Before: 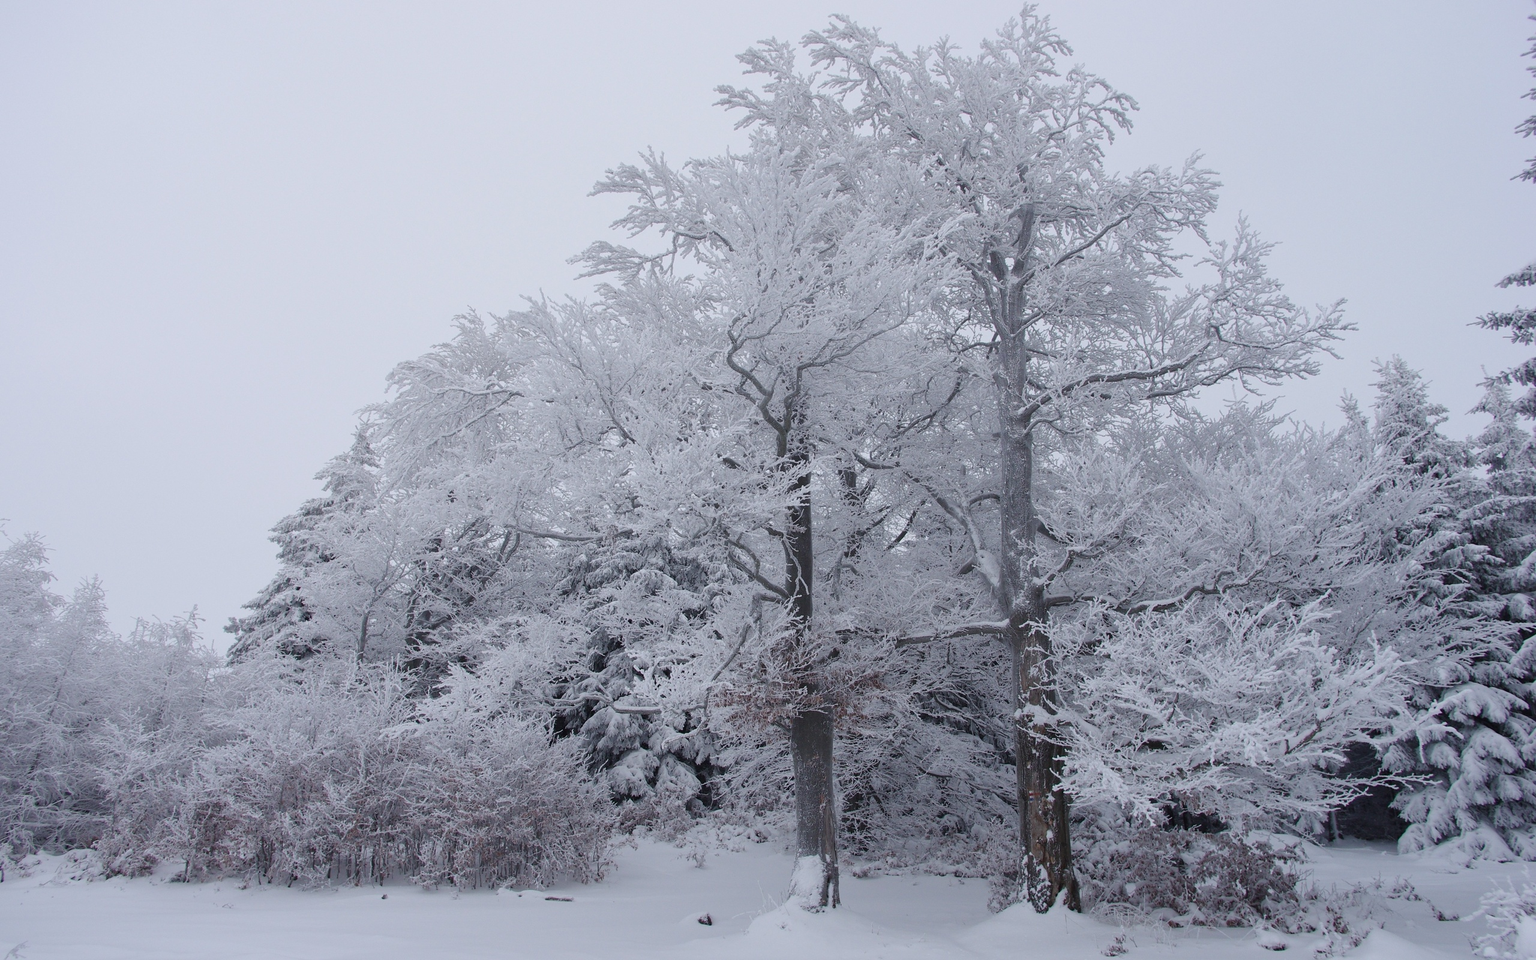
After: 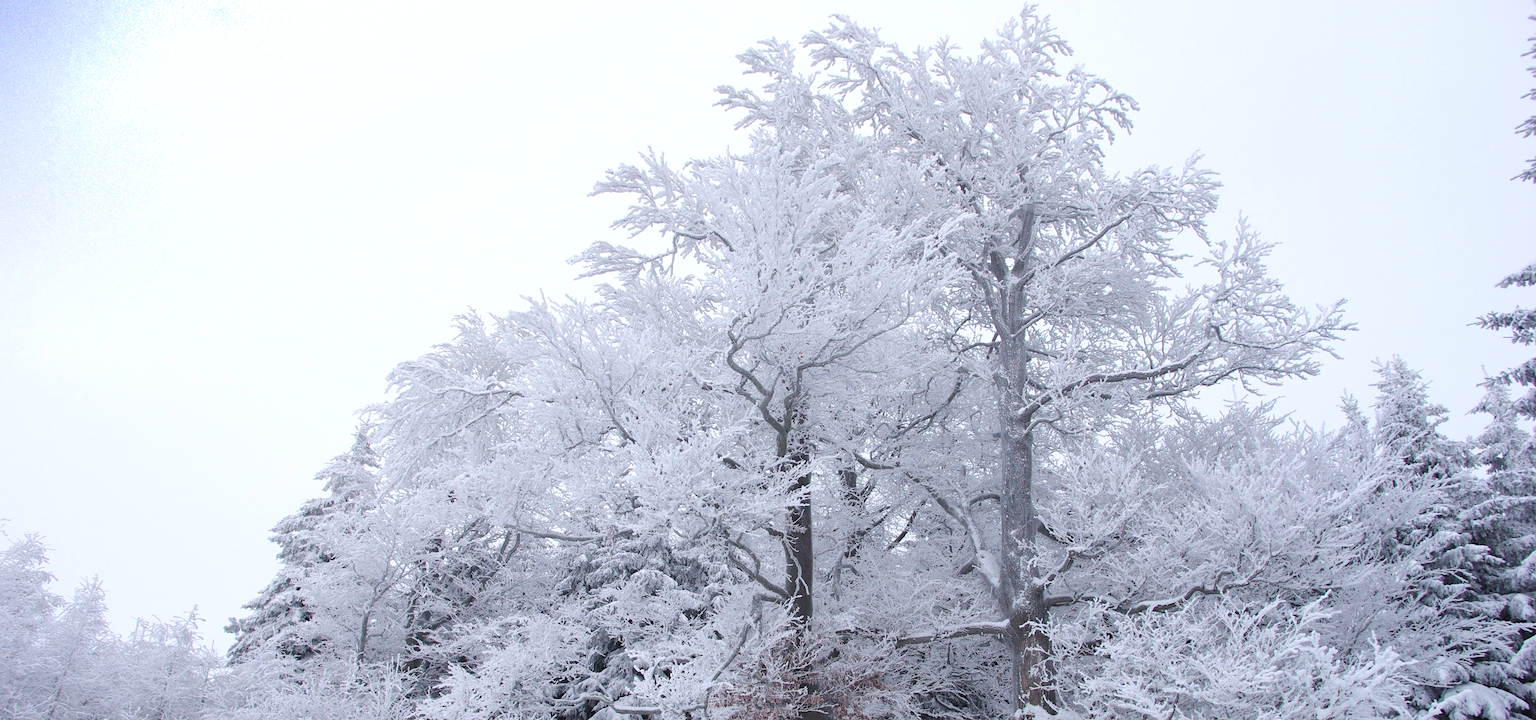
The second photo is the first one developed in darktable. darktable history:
crop: bottom 24.981%
contrast brightness saturation: saturation 0.128
exposure: exposure 0.601 EV, compensate highlight preservation false
shadows and highlights: radius 330.18, shadows 54.91, highlights -98.03, compress 94.51%, soften with gaussian
